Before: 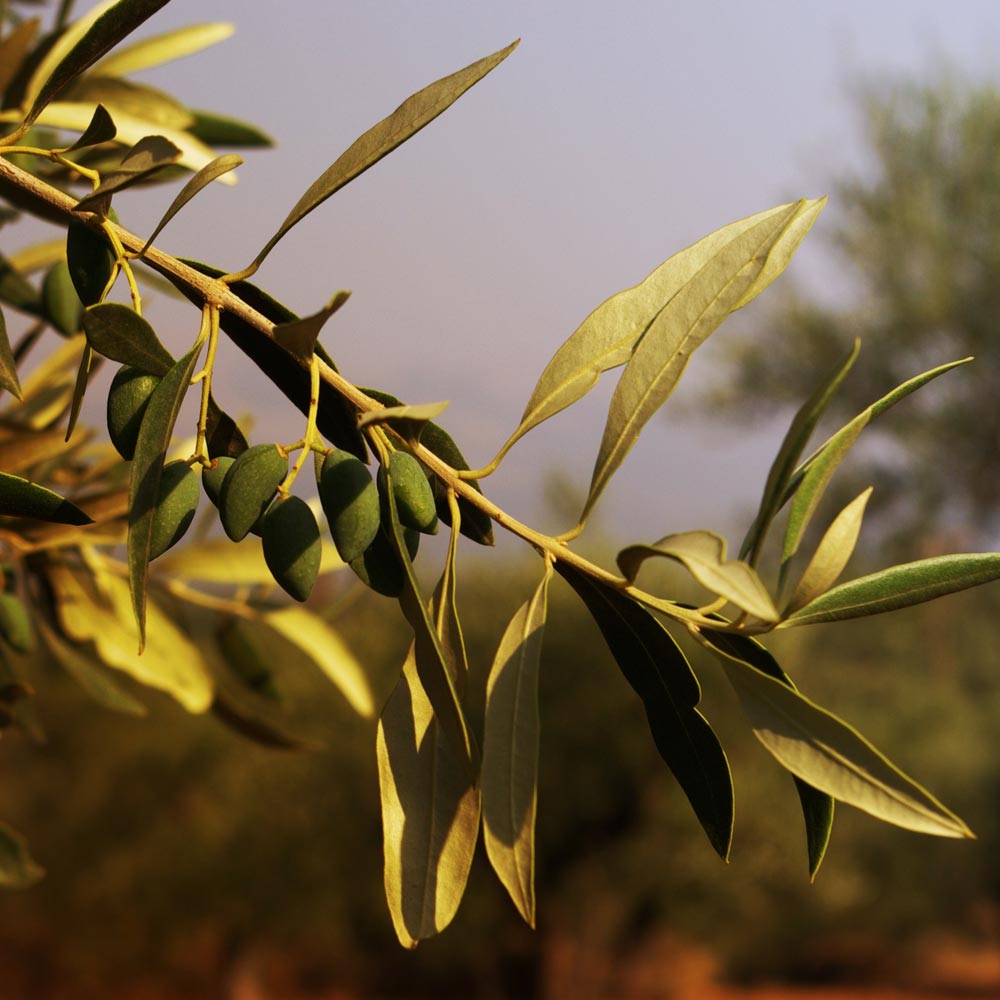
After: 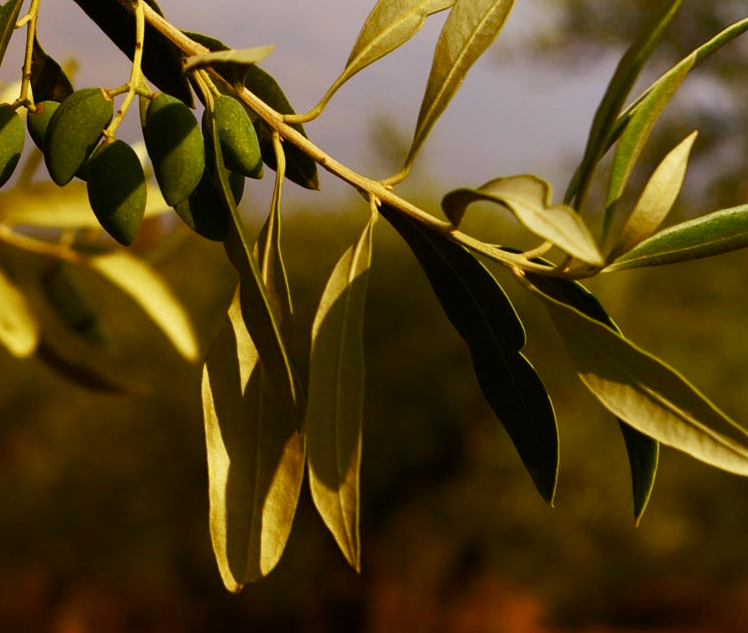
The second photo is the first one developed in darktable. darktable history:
color balance rgb: perceptual saturation grading › global saturation 20%, perceptual saturation grading › highlights -25.421%, perceptual saturation grading › shadows 24.732%, global vibrance 0.936%, saturation formula JzAzBz (2021)
crop and rotate: left 17.507%, top 35.664%, right 7.658%, bottom 0.937%
